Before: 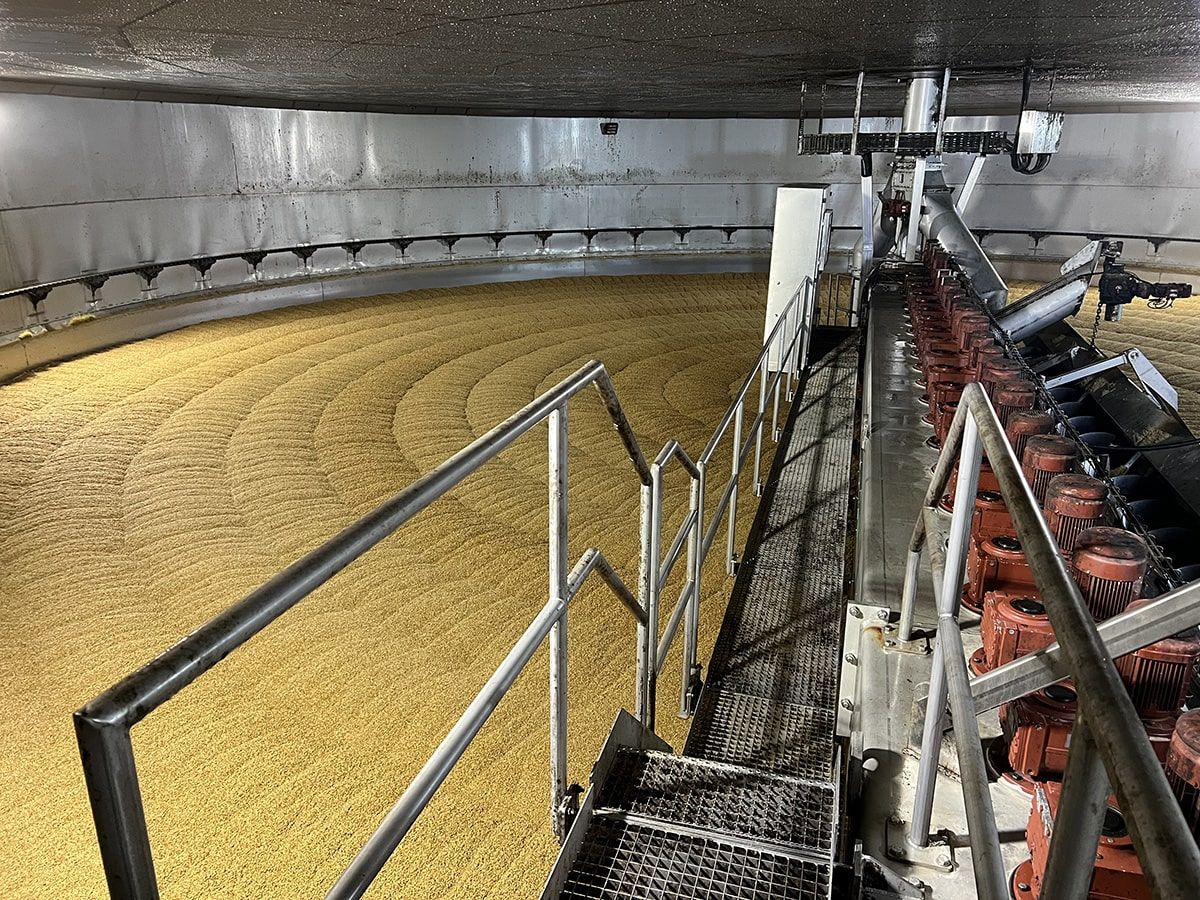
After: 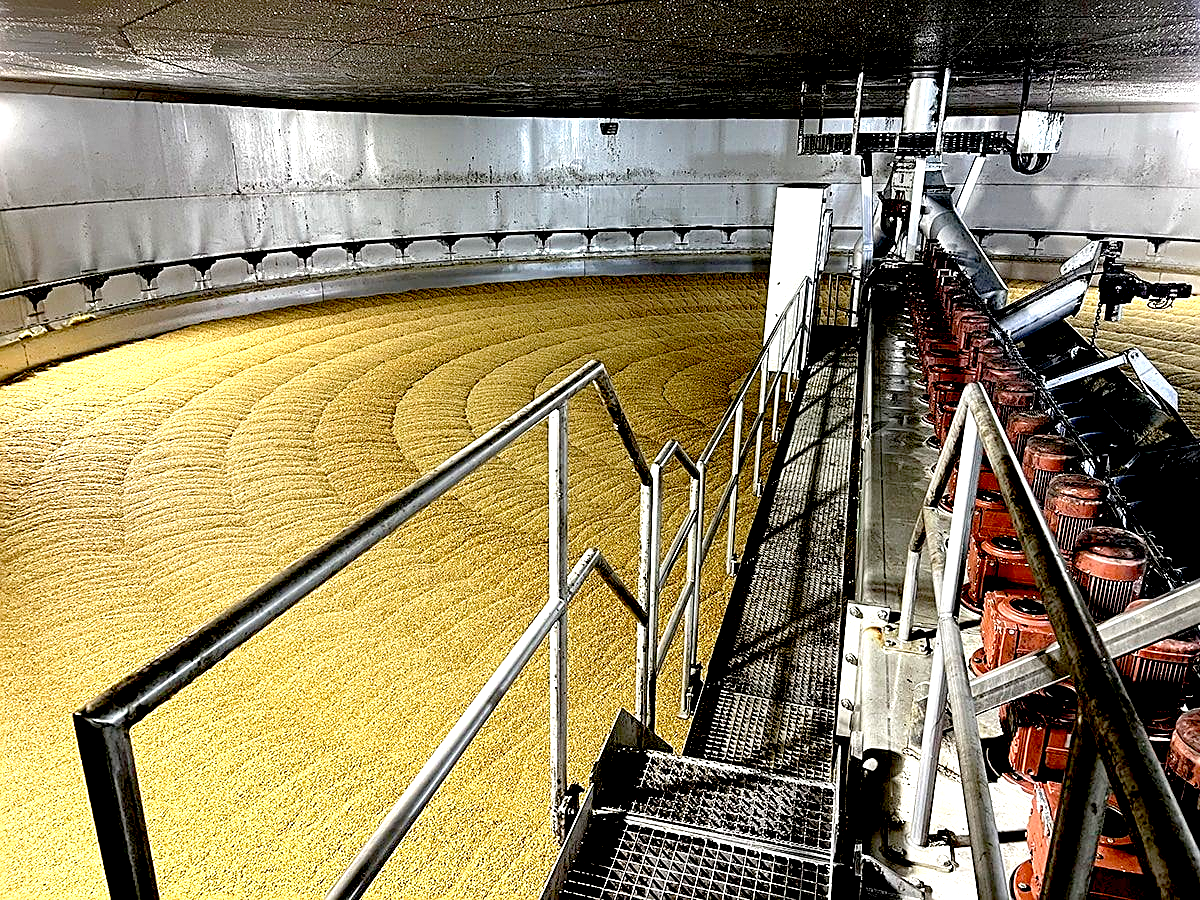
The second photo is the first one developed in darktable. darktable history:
exposure: black level correction 0.033, exposure 0.904 EV, compensate highlight preservation false
sharpen: on, module defaults
color calibration: illuminant same as pipeline (D50), adaptation XYZ, x 0.346, y 0.357, temperature 5007.16 K
